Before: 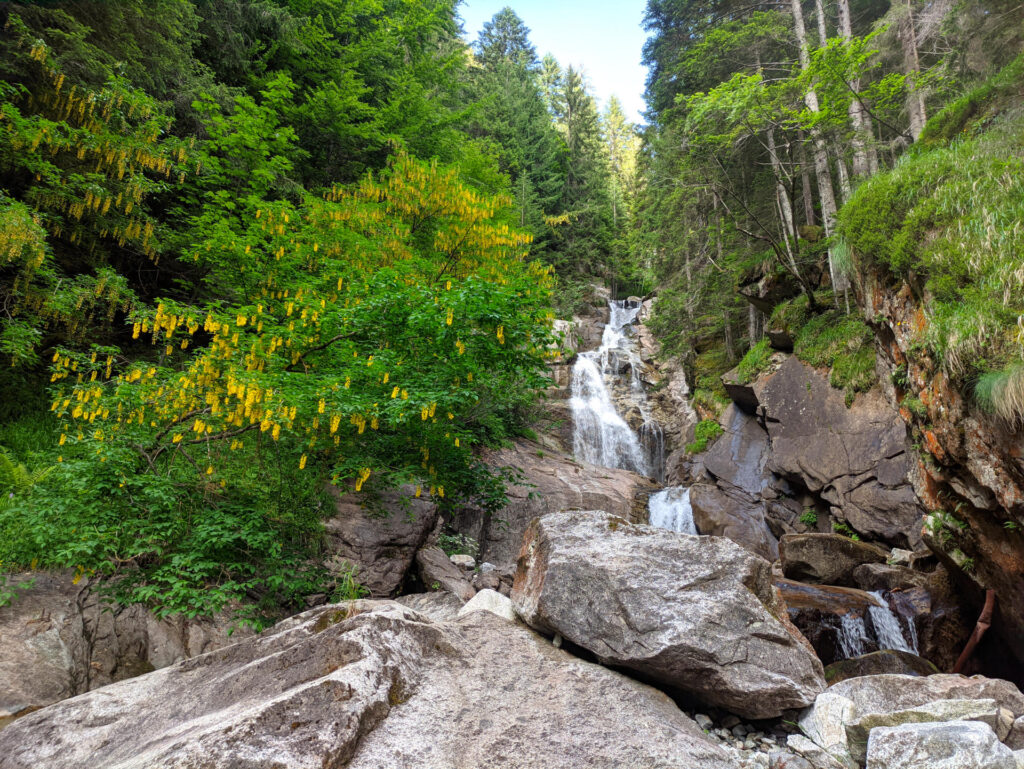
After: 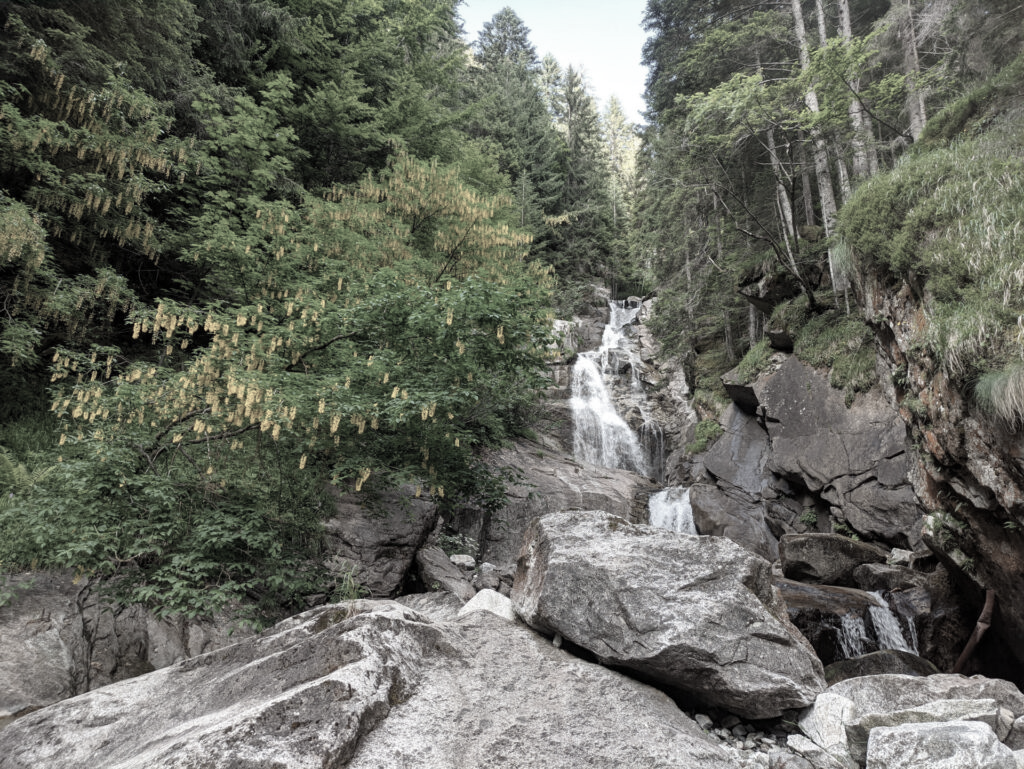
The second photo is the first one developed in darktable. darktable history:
color correction: highlights b* -0.042, saturation 0.29
